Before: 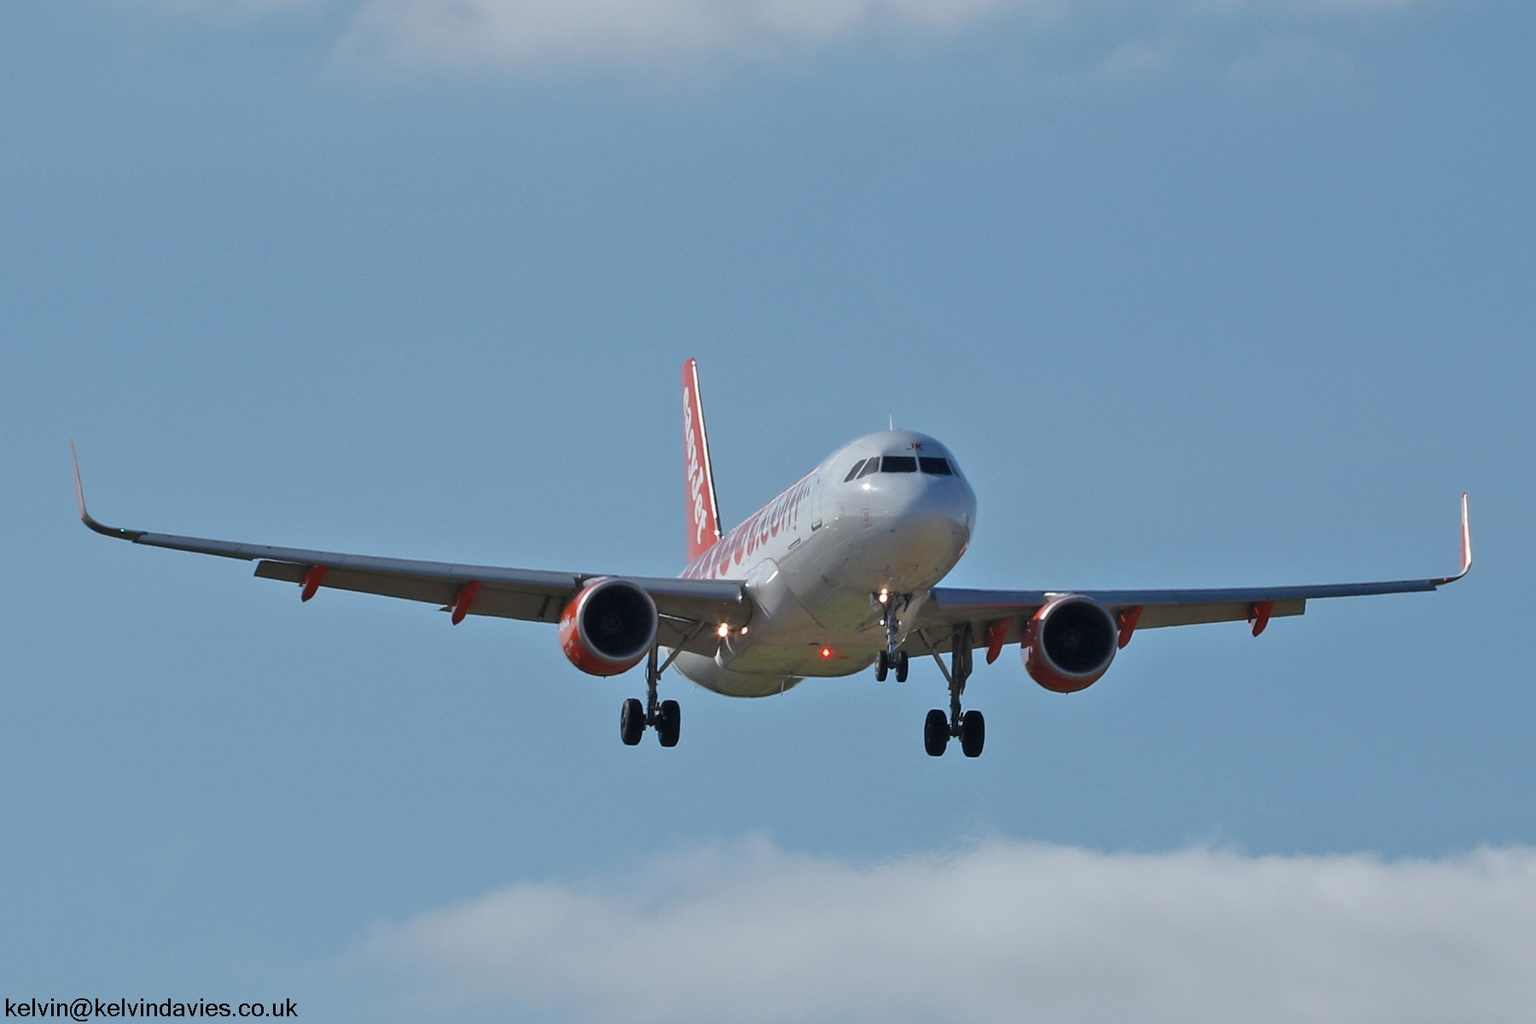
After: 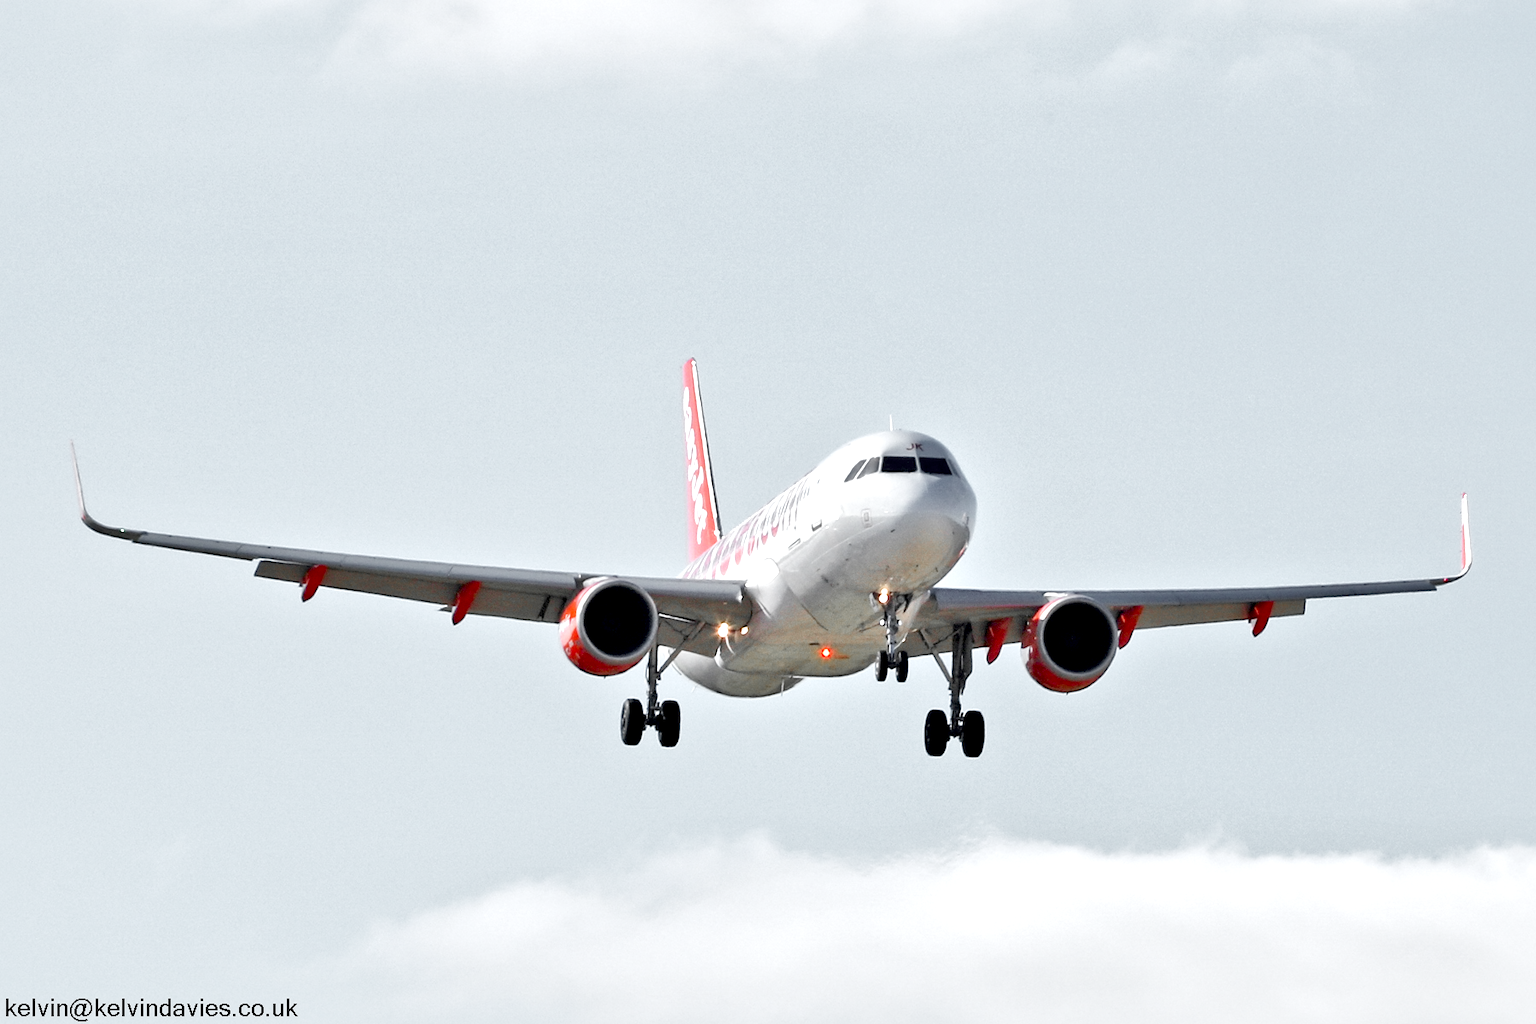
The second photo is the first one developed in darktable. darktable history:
local contrast: mode bilateral grid, contrast 20, coarseness 50, detail 171%, midtone range 0.2
exposure: black level correction 0.01, exposure 1 EV, compensate highlight preservation false
base curve: curves: ch0 [(0, 0) (0.204, 0.334) (0.55, 0.733) (1, 1)], preserve colors none
color zones: curves: ch1 [(0, 0.638) (0.193, 0.442) (0.286, 0.15) (0.429, 0.14) (0.571, 0.142) (0.714, 0.154) (0.857, 0.175) (1, 0.638)]
